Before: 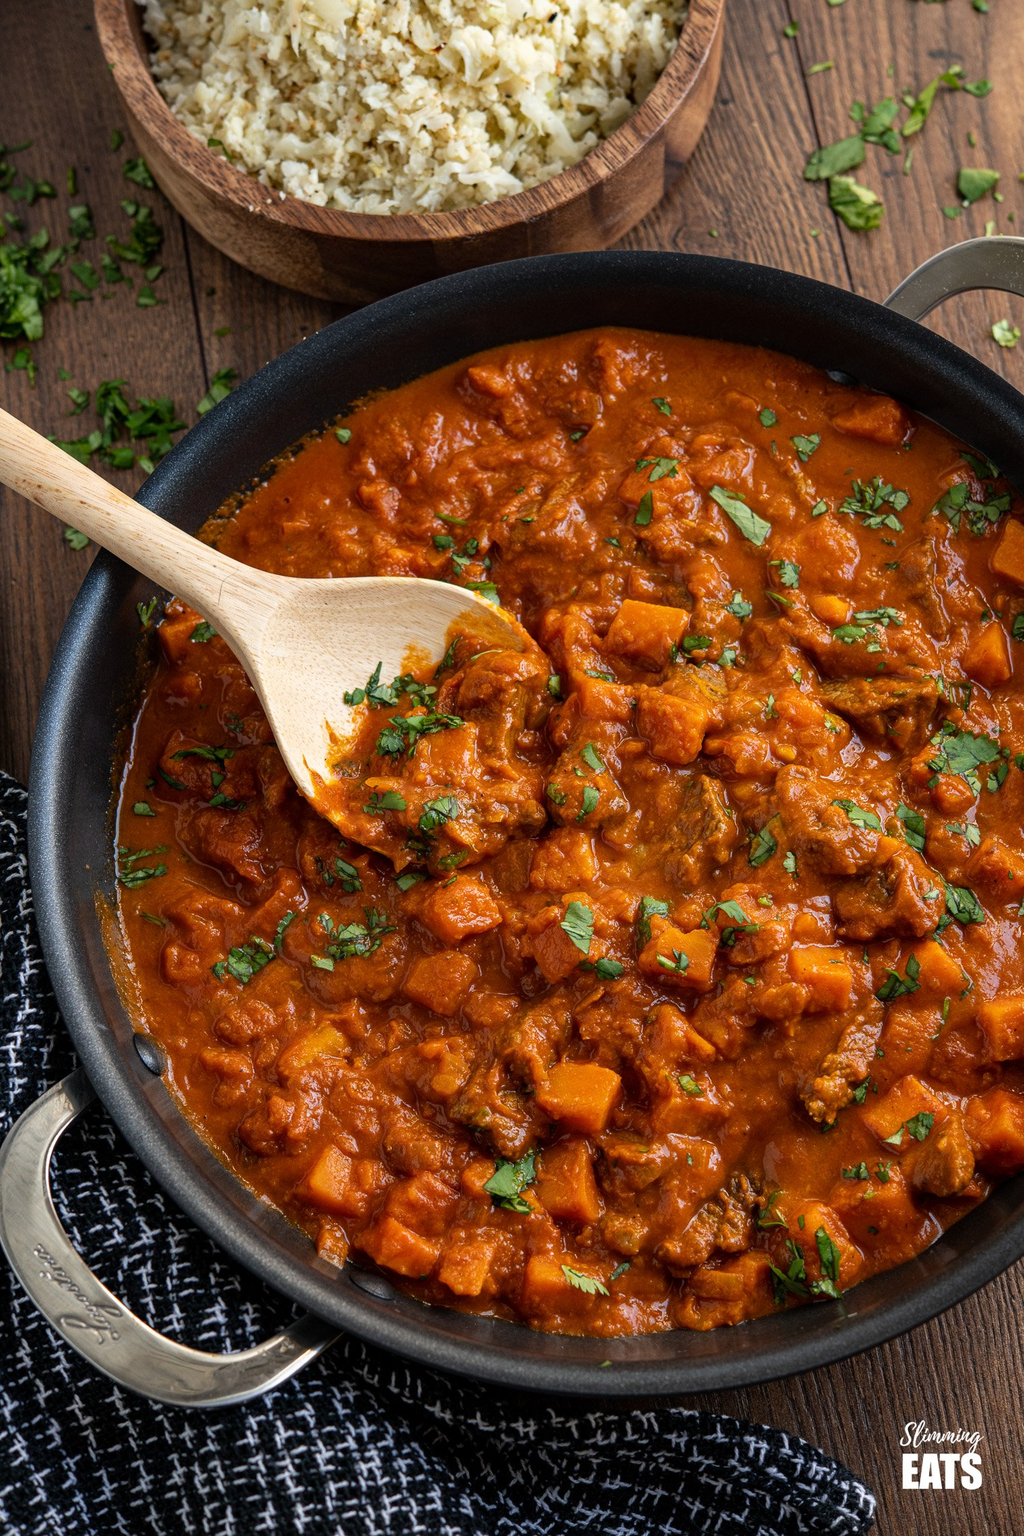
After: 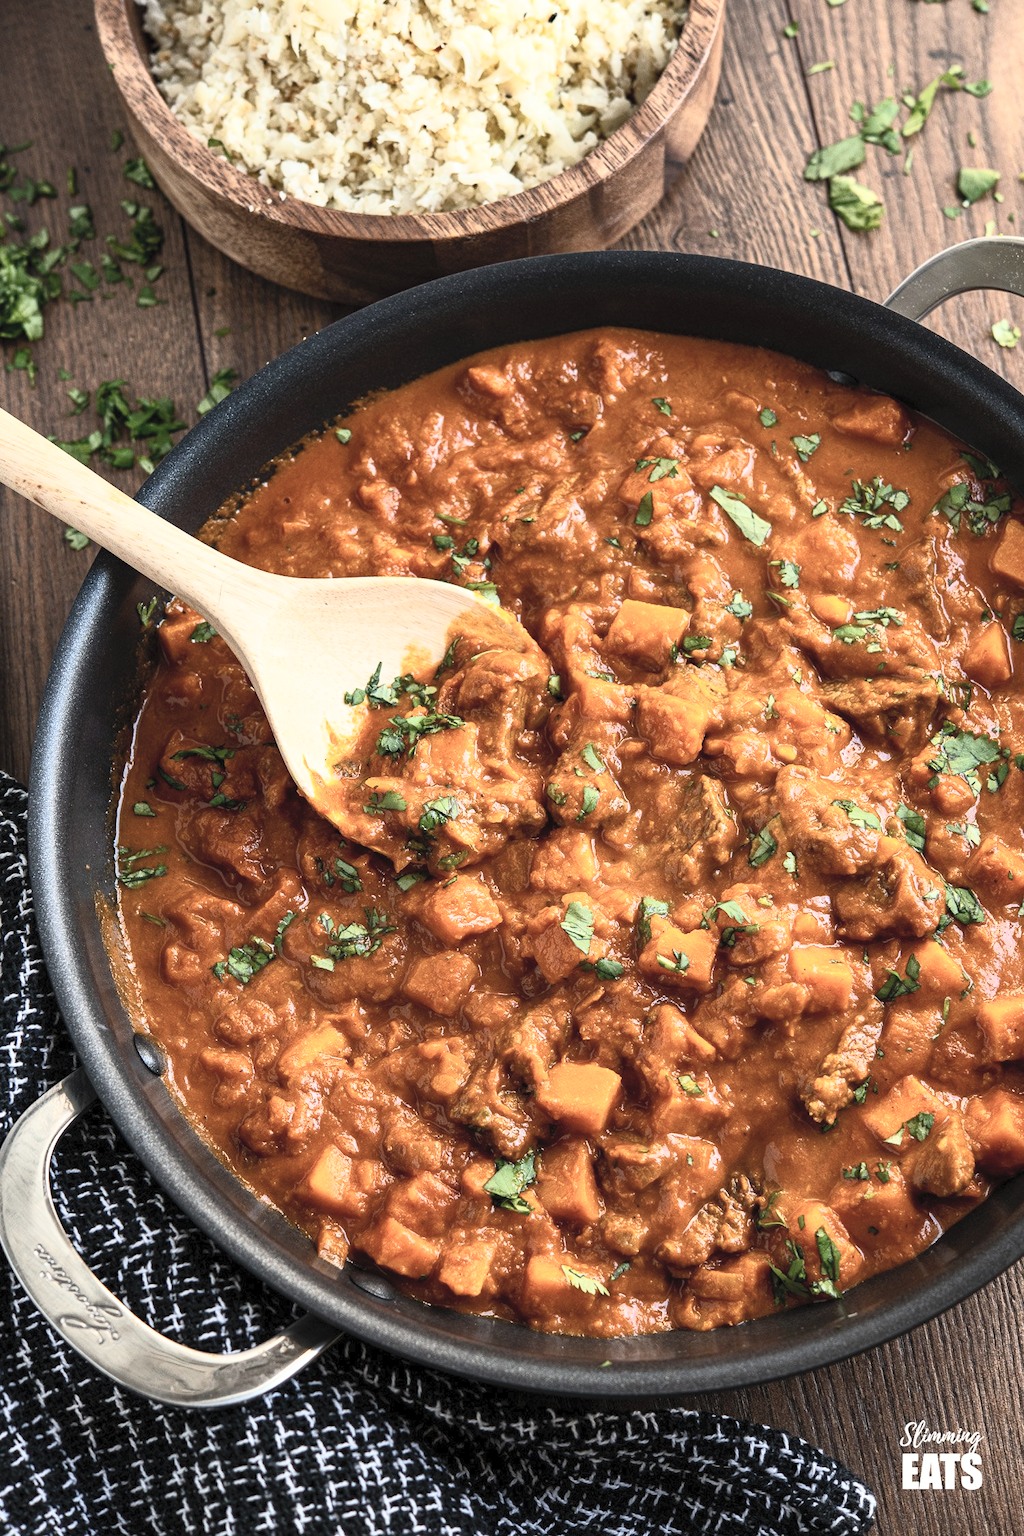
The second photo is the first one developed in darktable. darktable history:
contrast brightness saturation: contrast 0.449, brightness 0.553, saturation -0.192
